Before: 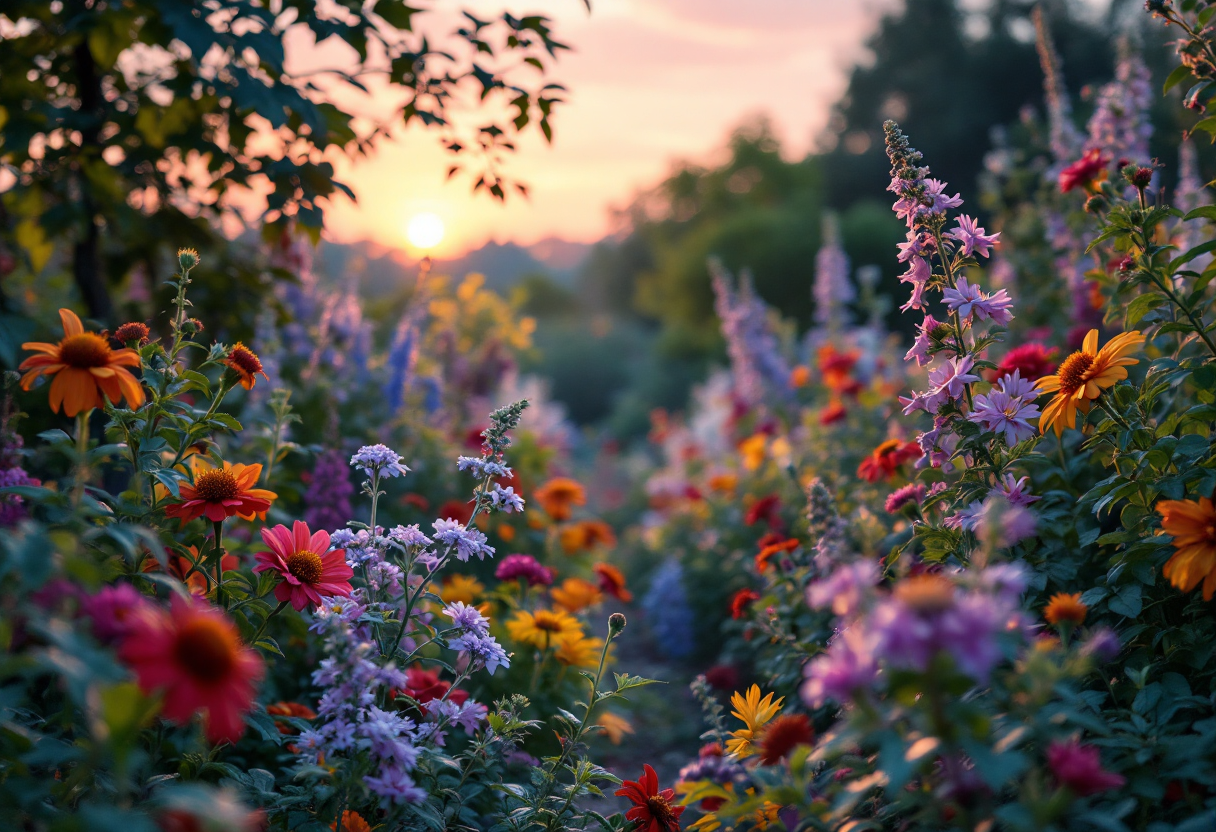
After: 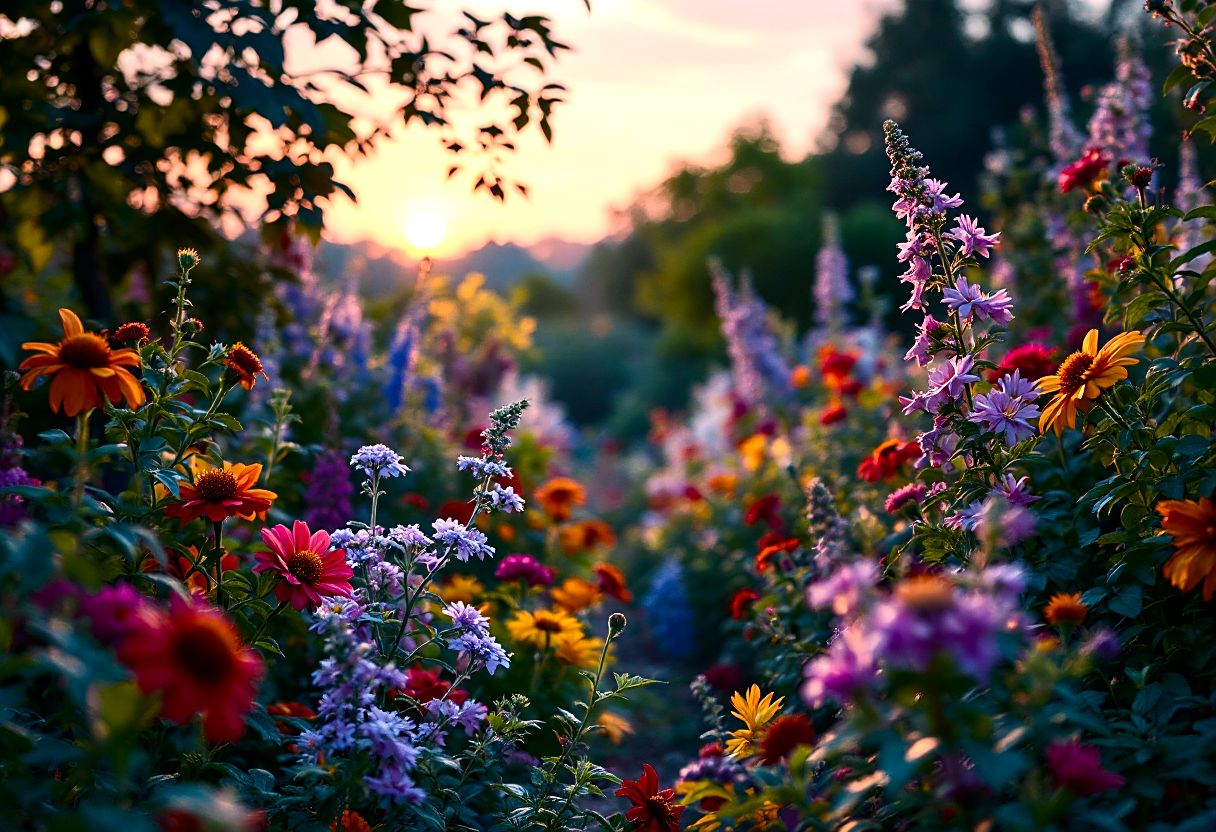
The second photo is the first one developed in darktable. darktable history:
contrast brightness saturation: contrast 0.15, brightness -0.01, saturation 0.1
sharpen: on, module defaults
color balance rgb: shadows lift › luminance -20%, power › hue 72.24°, highlights gain › luminance 15%, global offset › hue 171.6°, perceptual saturation grading › highlights -15%, perceptual saturation grading › shadows 25%, global vibrance 30%, contrast 10%
